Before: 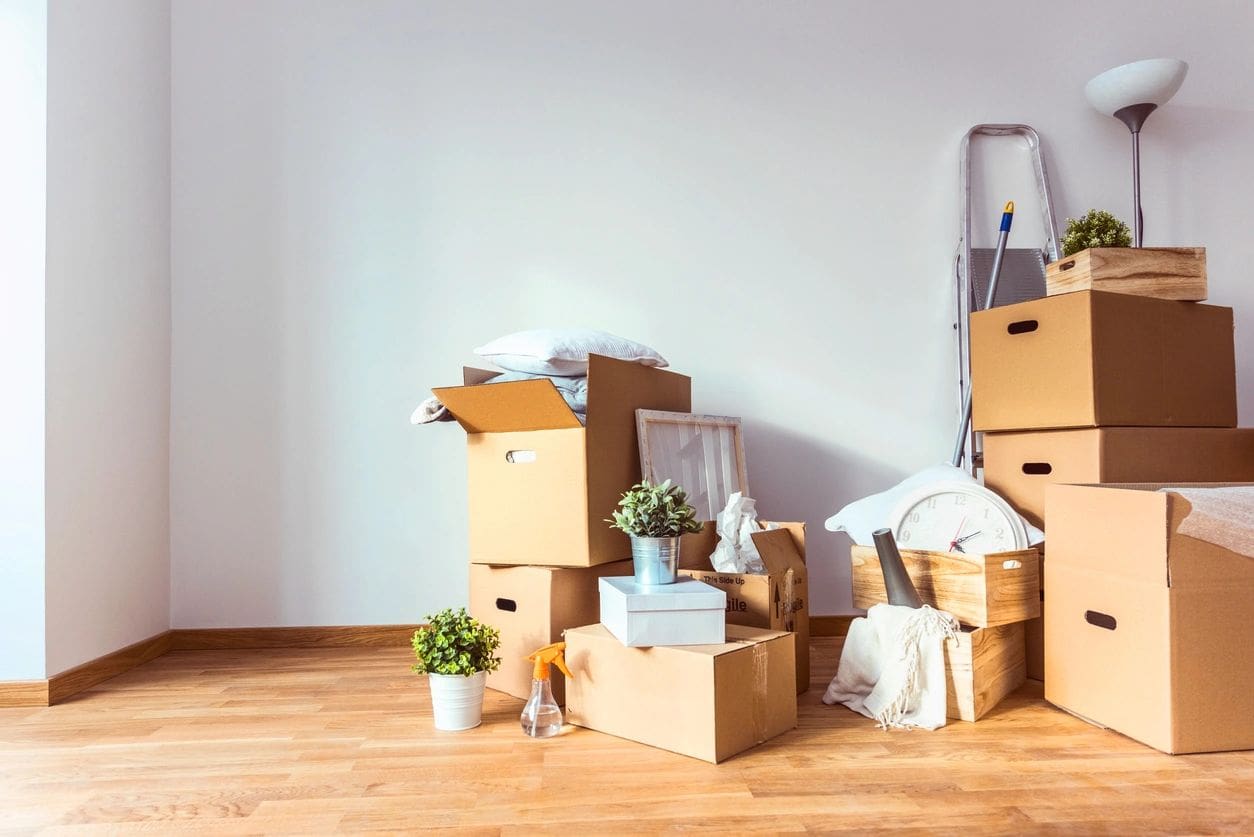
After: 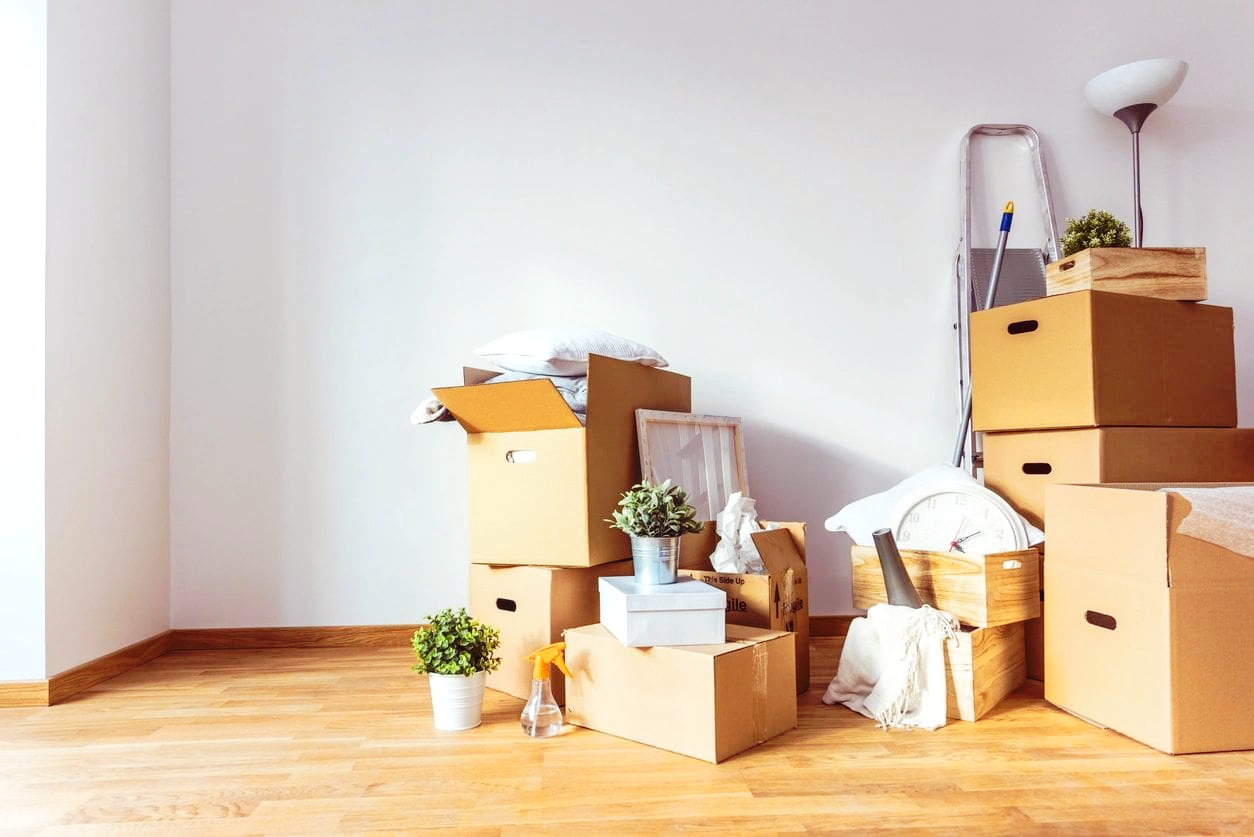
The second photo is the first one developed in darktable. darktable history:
tone curve: curves: ch0 [(0, 0) (0.003, 0.031) (0.011, 0.031) (0.025, 0.03) (0.044, 0.035) (0.069, 0.054) (0.1, 0.081) (0.136, 0.11) (0.177, 0.147) (0.224, 0.209) (0.277, 0.283) (0.335, 0.369) (0.399, 0.44) (0.468, 0.517) (0.543, 0.601) (0.623, 0.684) (0.709, 0.766) (0.801, 0.846) (0.898, 0.927) (1, 1)], preserve colors none
color look up table: target L [97.12, 89.91, 87.72, 86.87, 75.77, 66.06, 56.11, 51.89, 52.41, 26.45, 8.791, 200.92, 103.3, 90.29, 84.19, 80.42, 69.53, 66.84, 65.32, 57.84, 53.74, 49.37, 49.27, 46.06, 39.72, 30.68, 34.65, 13.24, 87.19, 80.05, 71.44, 54.61, 61.44, 58.56, 55.42, 54.68, 50.4, 44.39, 46.17, 33.73, 32.13, 27.46, 11.3, 1.795, 81.51, 74.28, 64.65, 43.35, 27.45], target a [-37.1, -27.52, -39.42, -39.05, -70.99, -54.07, -52.82, -26.44, -33.8, -22.52, -13.1, 0, 0, 5.441, 0.518, 5.064, 34.75, 49.22, 41.77, 2.374, 73.26, 44.96, 72.55, 49.3, 12.77, 8.204, 51.38, 31.77, 15, 27.59, 51.95, 86.05, 35.65, 82.68, 19.33, 56.79, 79.87, 16.58, 70.93, 55.88, 49.17, 38.14, 35.96, 16.21, -19.05, -32.92, -6.414, -26.05, -5.08], target b [89.59, 29.12, 56.85, 8.761, 49.67, 28.26, 44.4, 40, 11.7, 22.04, 7.554, -0.001, -0.002, 21.62, 56.52, 82.2, 42.28, 4.703, 67.34, 25.04, 20.99, 13.22, 46.09, 48.53, 38.36, 3.446, 33, 22.55, -1.988, -35.07, -37.08, -35.67, -50.57, -59.96, -1.916, -26.49, -45.53, -68.76, 8.604, -60.13, -19.06, -11.93, -50.82, -32.44, -1.745, -26.46, -43.51, -7.838, -22.81], num patches 49
